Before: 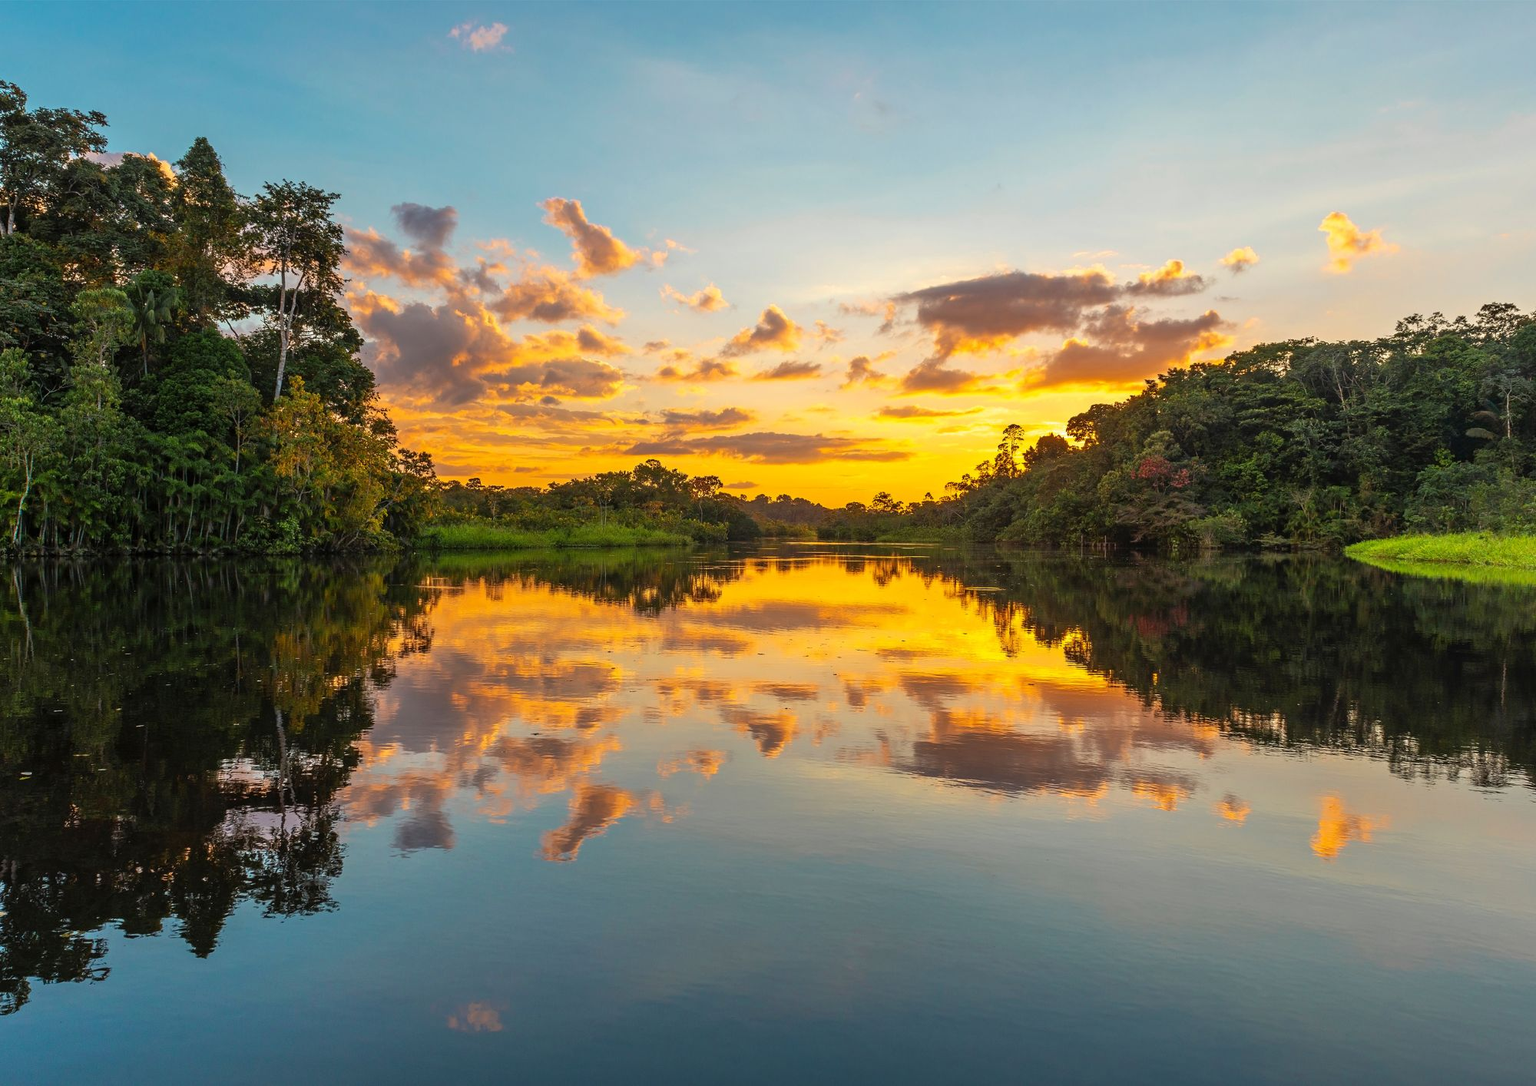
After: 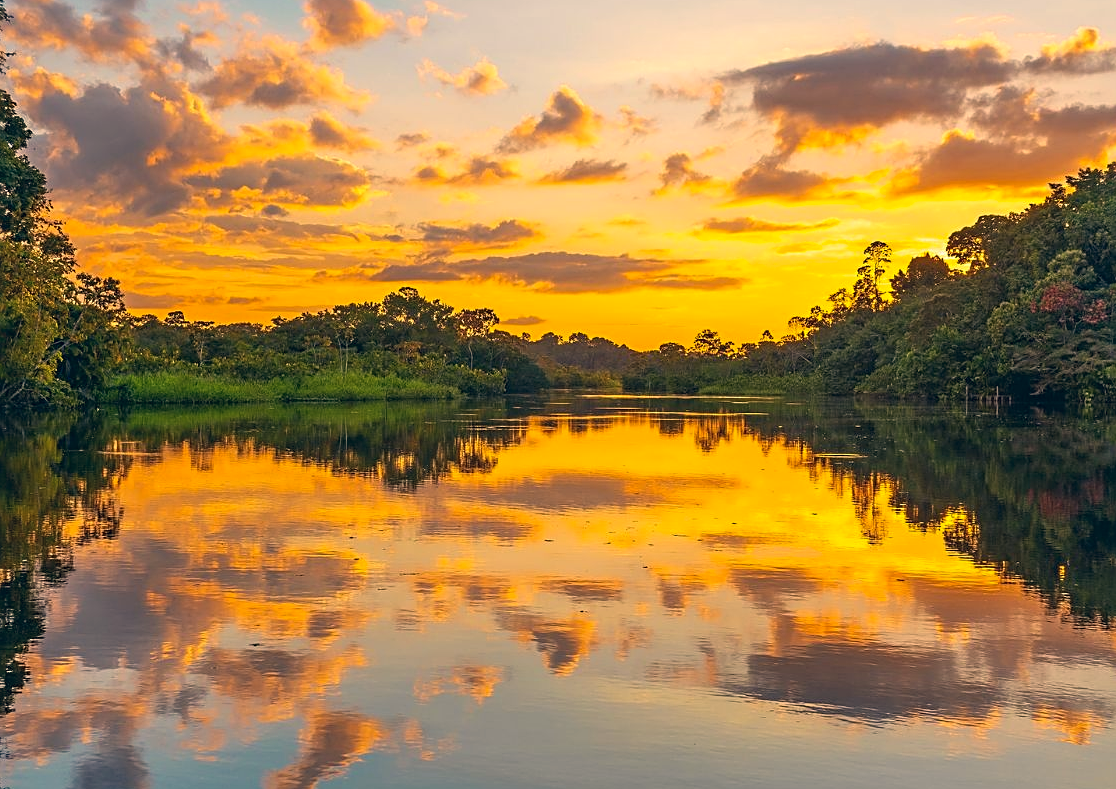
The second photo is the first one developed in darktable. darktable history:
crop and rotate: left 22.13%, top 22.054%, right 22.026%, bottom 22.102%
sharpen: on, module defaults
color correction: highlights a* 10.32, highlights b* 14.66, shadows a* -9.59, shadows b* -15.02
